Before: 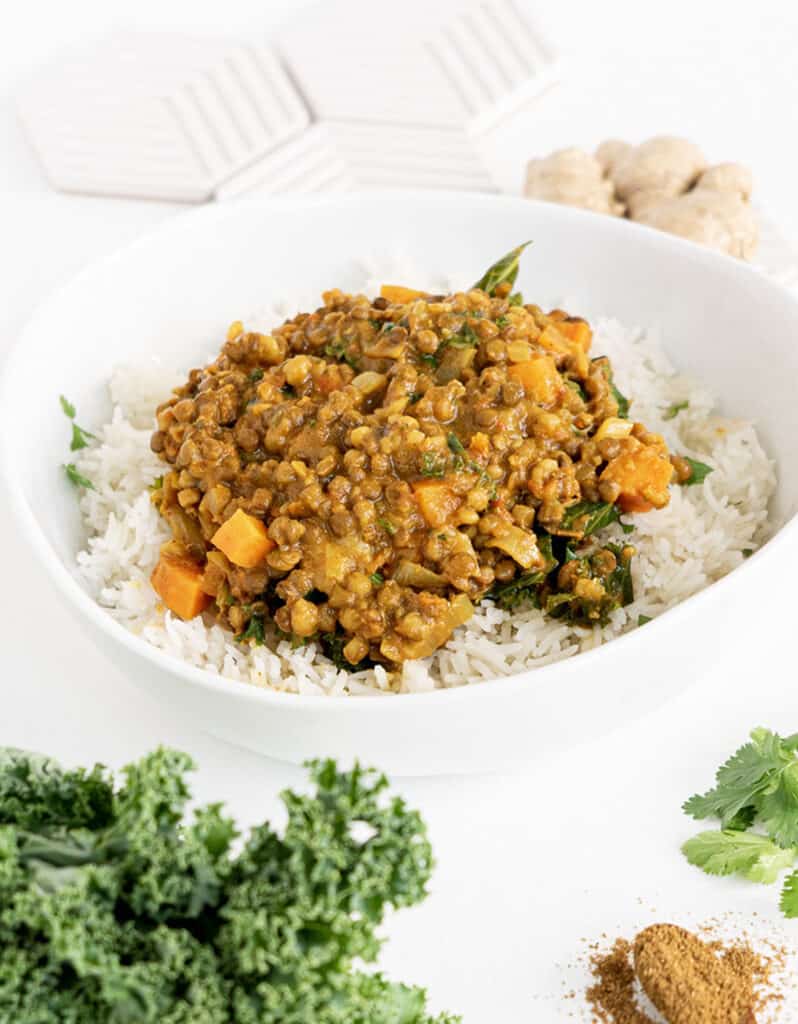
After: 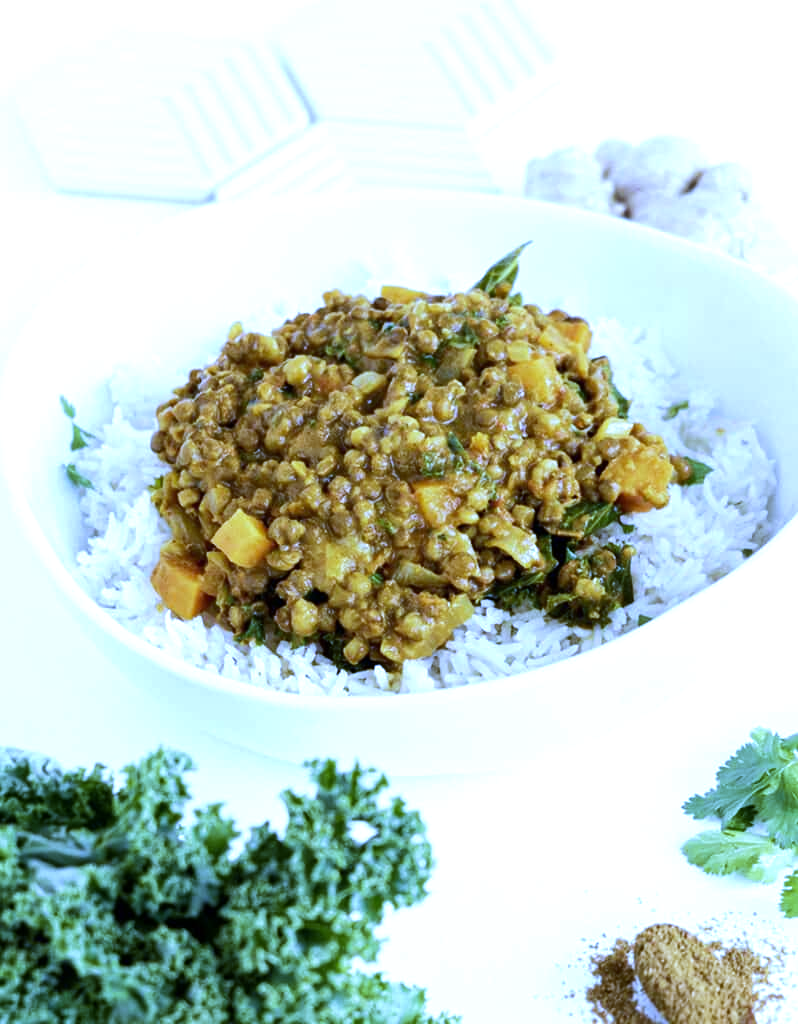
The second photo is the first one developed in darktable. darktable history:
white balance: red 0.766, blue 1.537
velvia: strength 17%
tone equalizer: -8 EV -0.417 EV, -7 EV -0.389 EV, -6 EV -0.333 EV, -5 EV -0.222 EV, -3 EV 0.222 EV, -2 EV 0.333 EV, -1 EV 0.389 EV, +0 EV 0.417 EV, edges refinement/feathering 500, mask exposure compensation -1.57 EV, preserve details no
